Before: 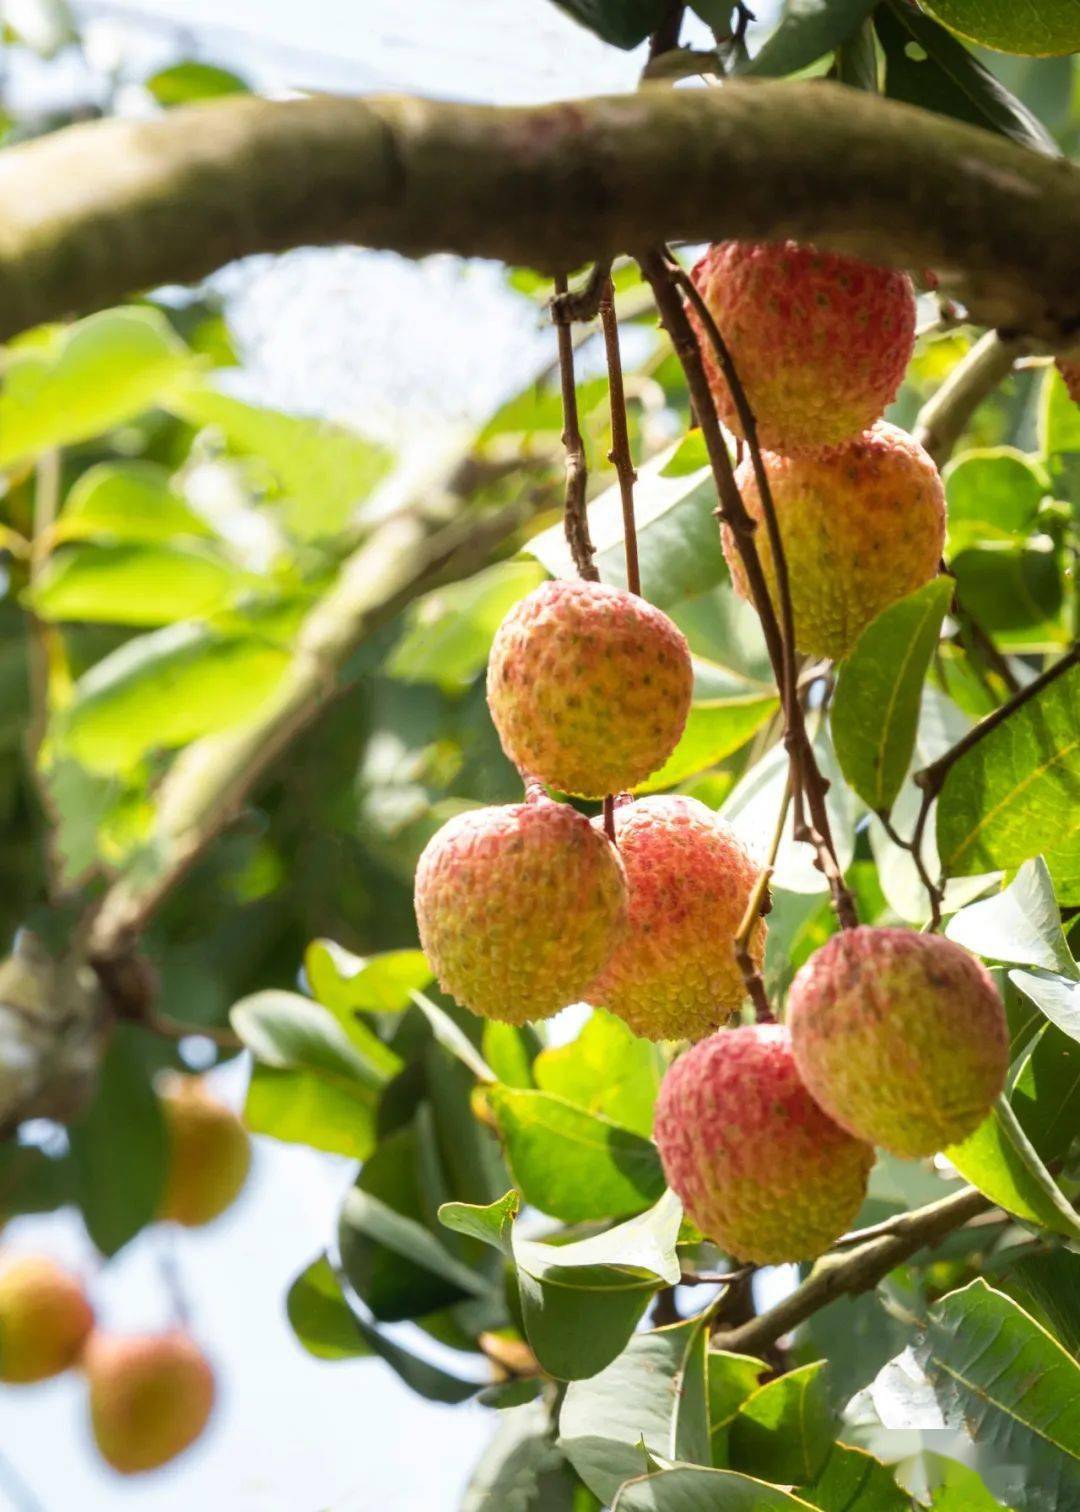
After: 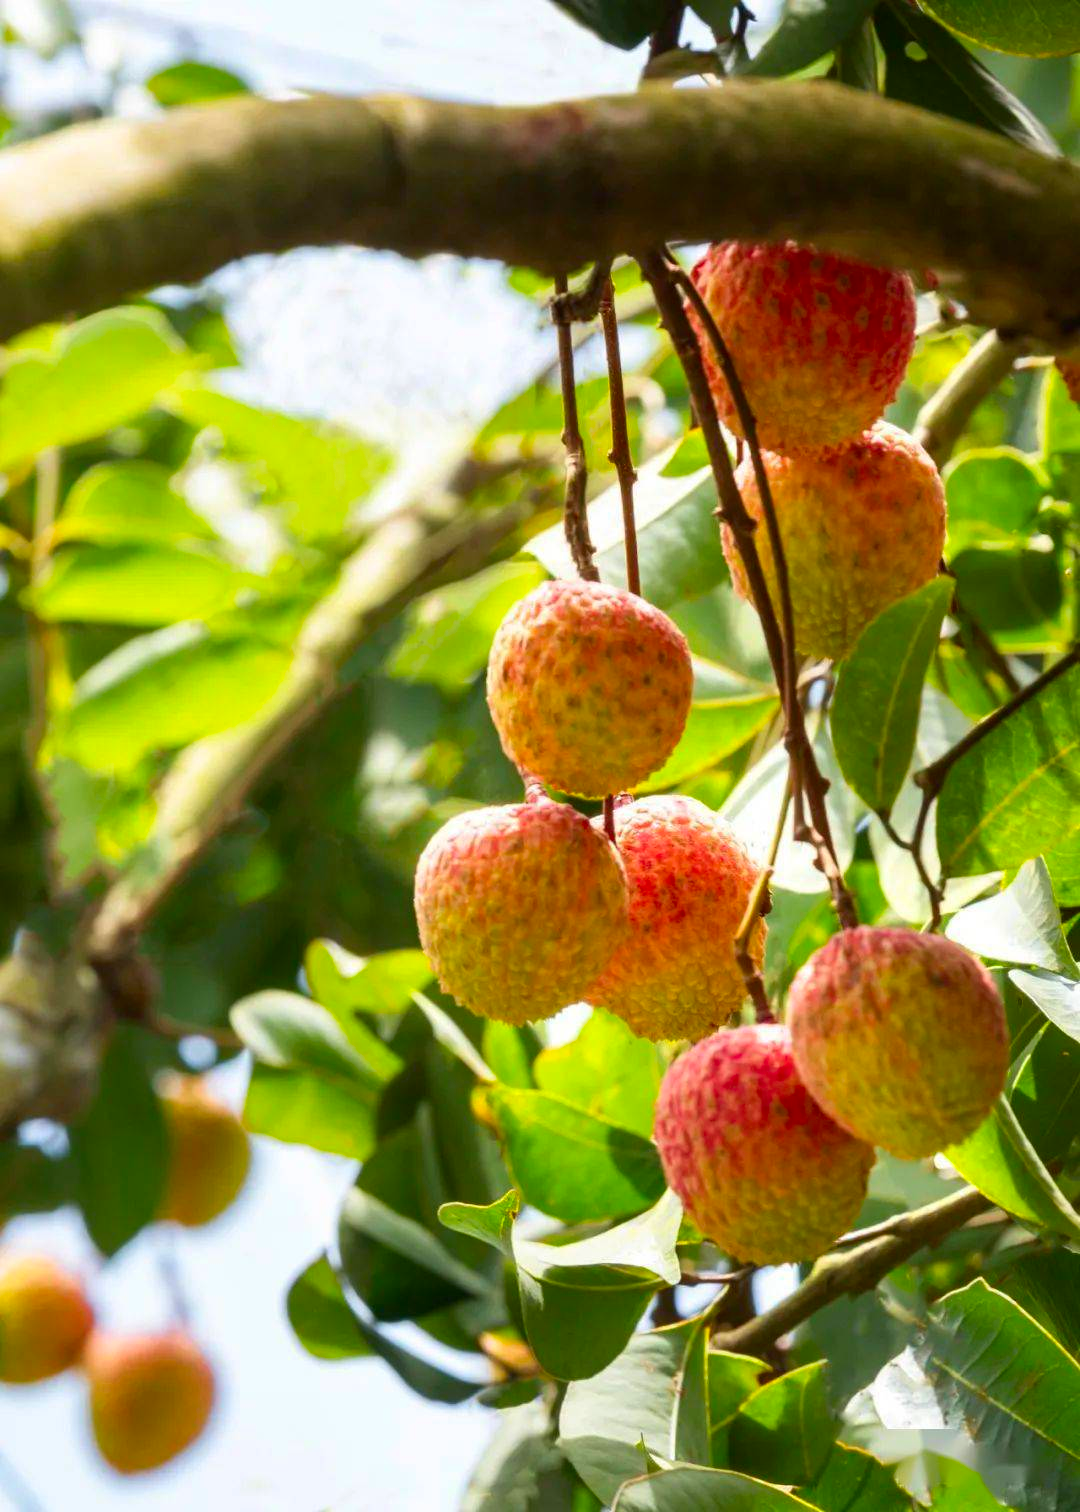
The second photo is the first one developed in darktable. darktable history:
contrast brightness saturation: brightness -0.021, saturation 0.355
exposure: compensate highlight preservation false
